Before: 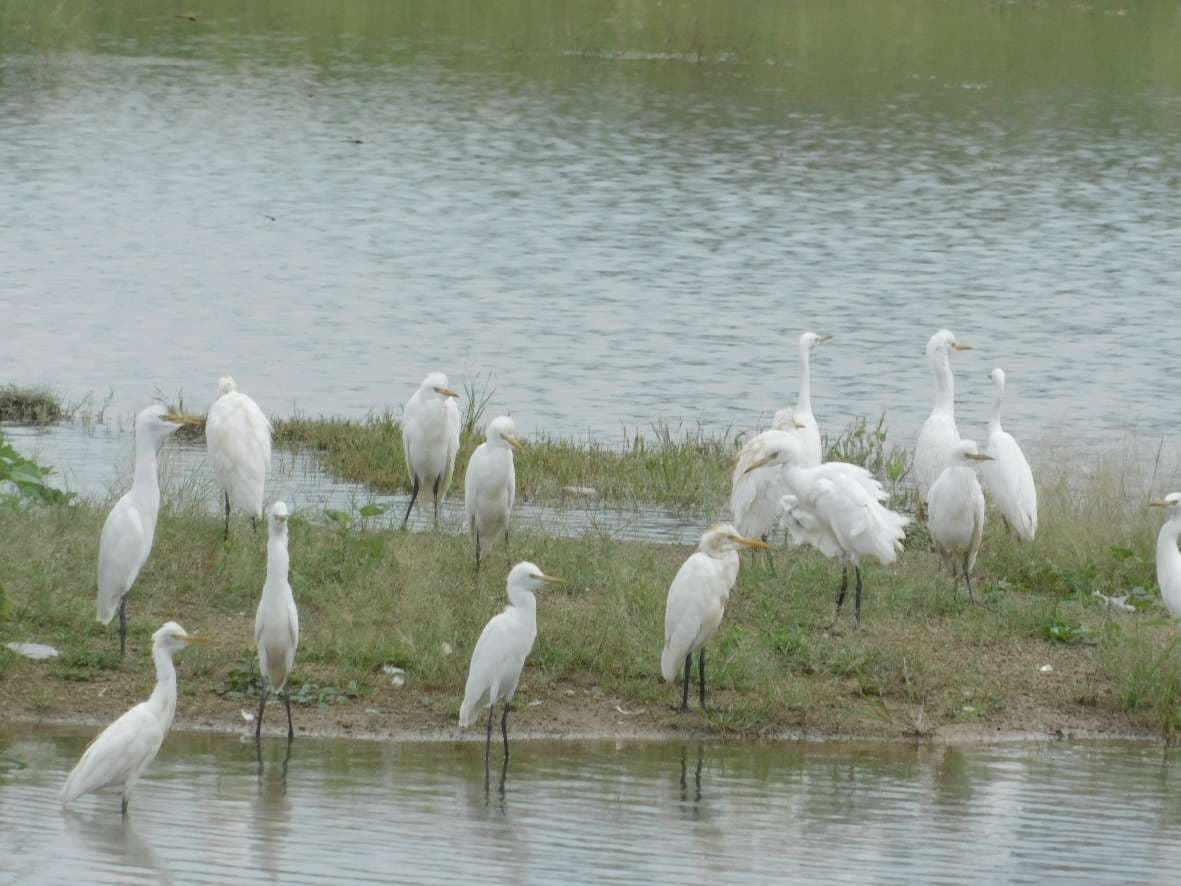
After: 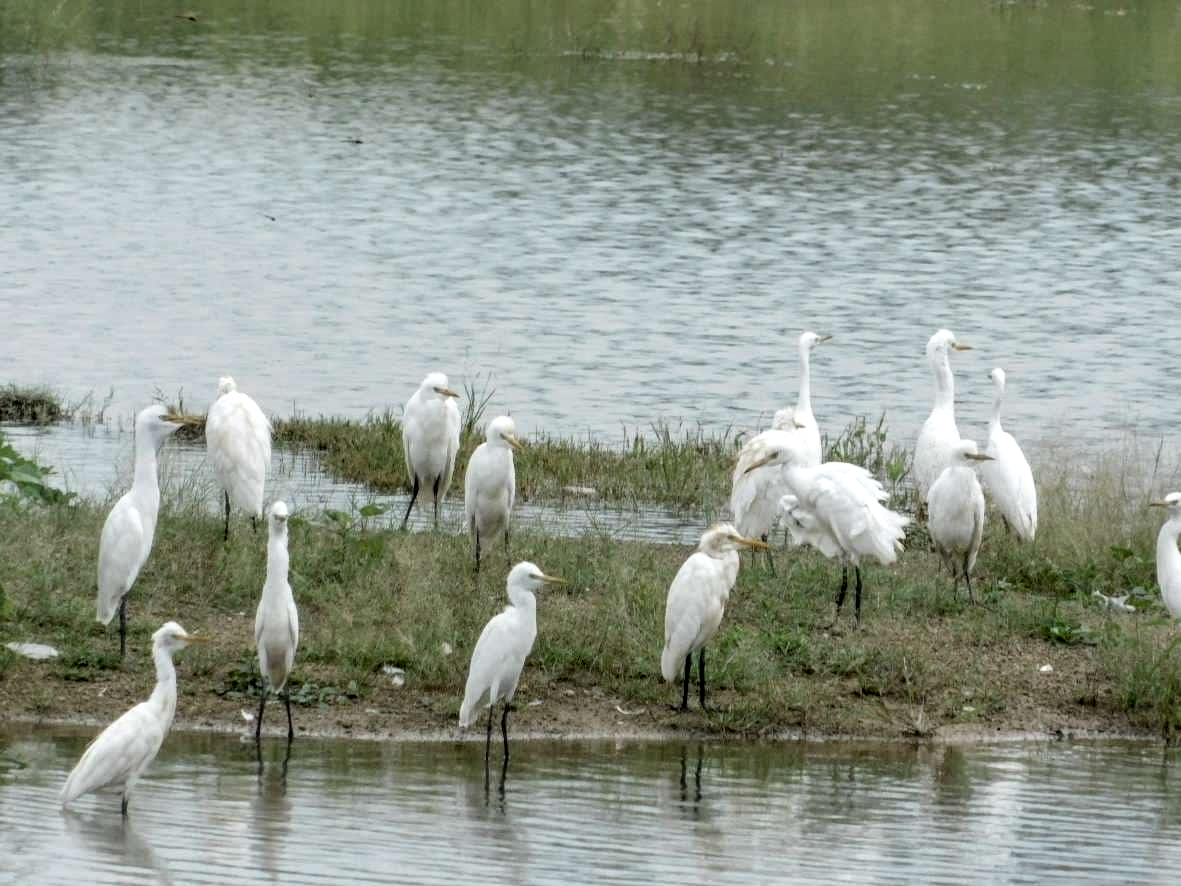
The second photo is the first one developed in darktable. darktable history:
filmic rgb: black relative exposure -11.35 EV, white relative exposure 3.22 EV, hardness 6.76, color science v6 (2022)
local contrast: highlights 19%, detail 186%
